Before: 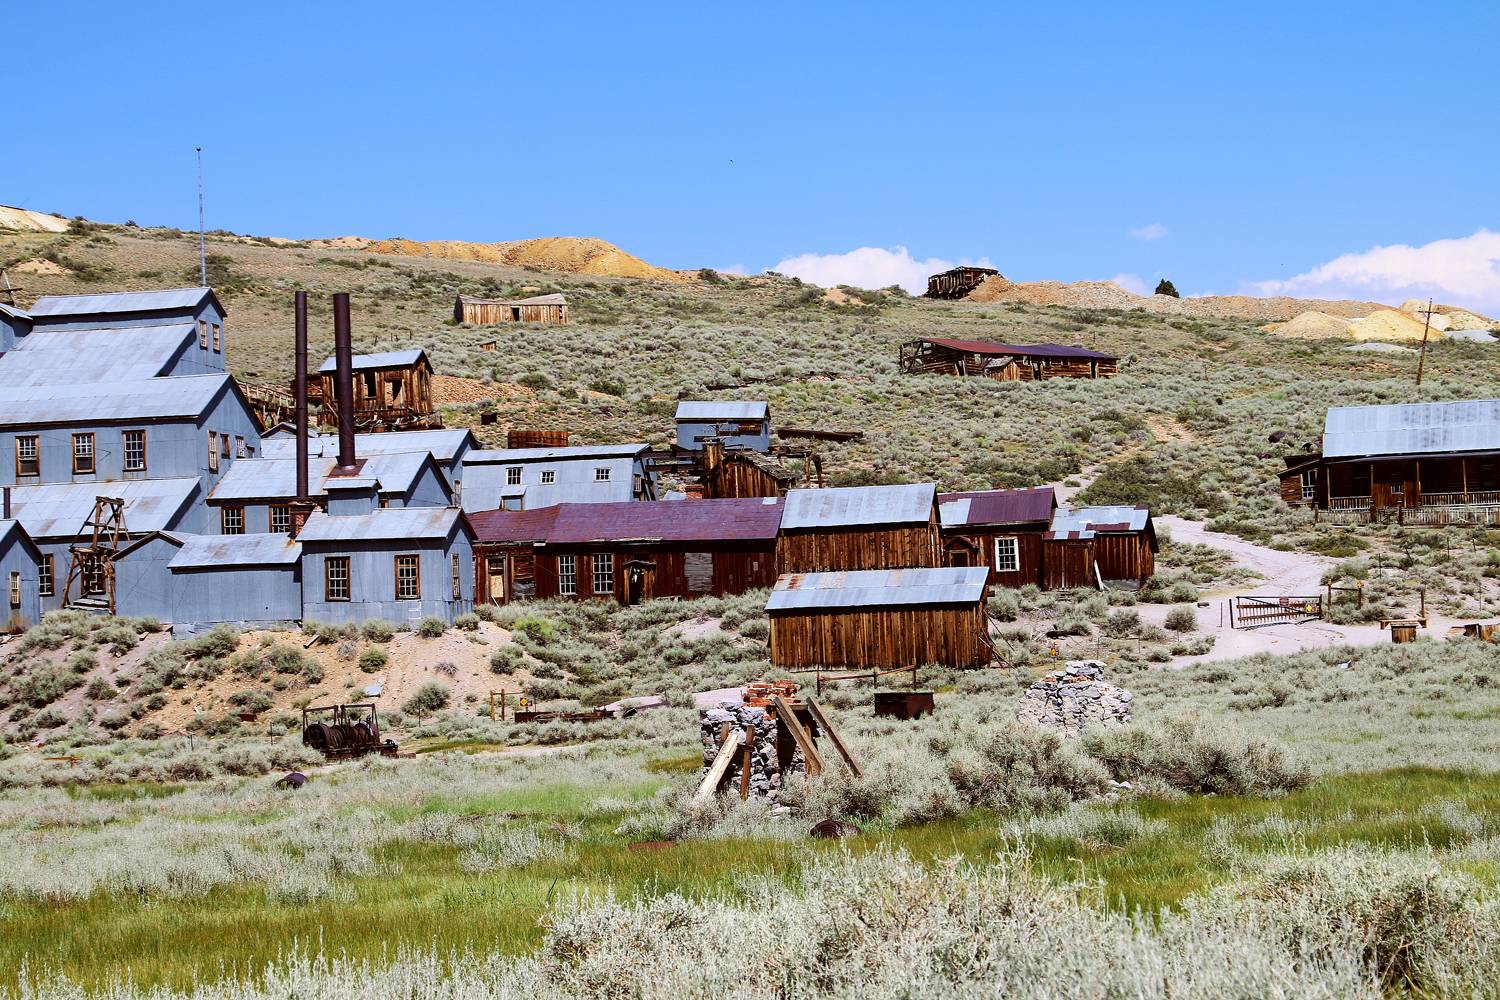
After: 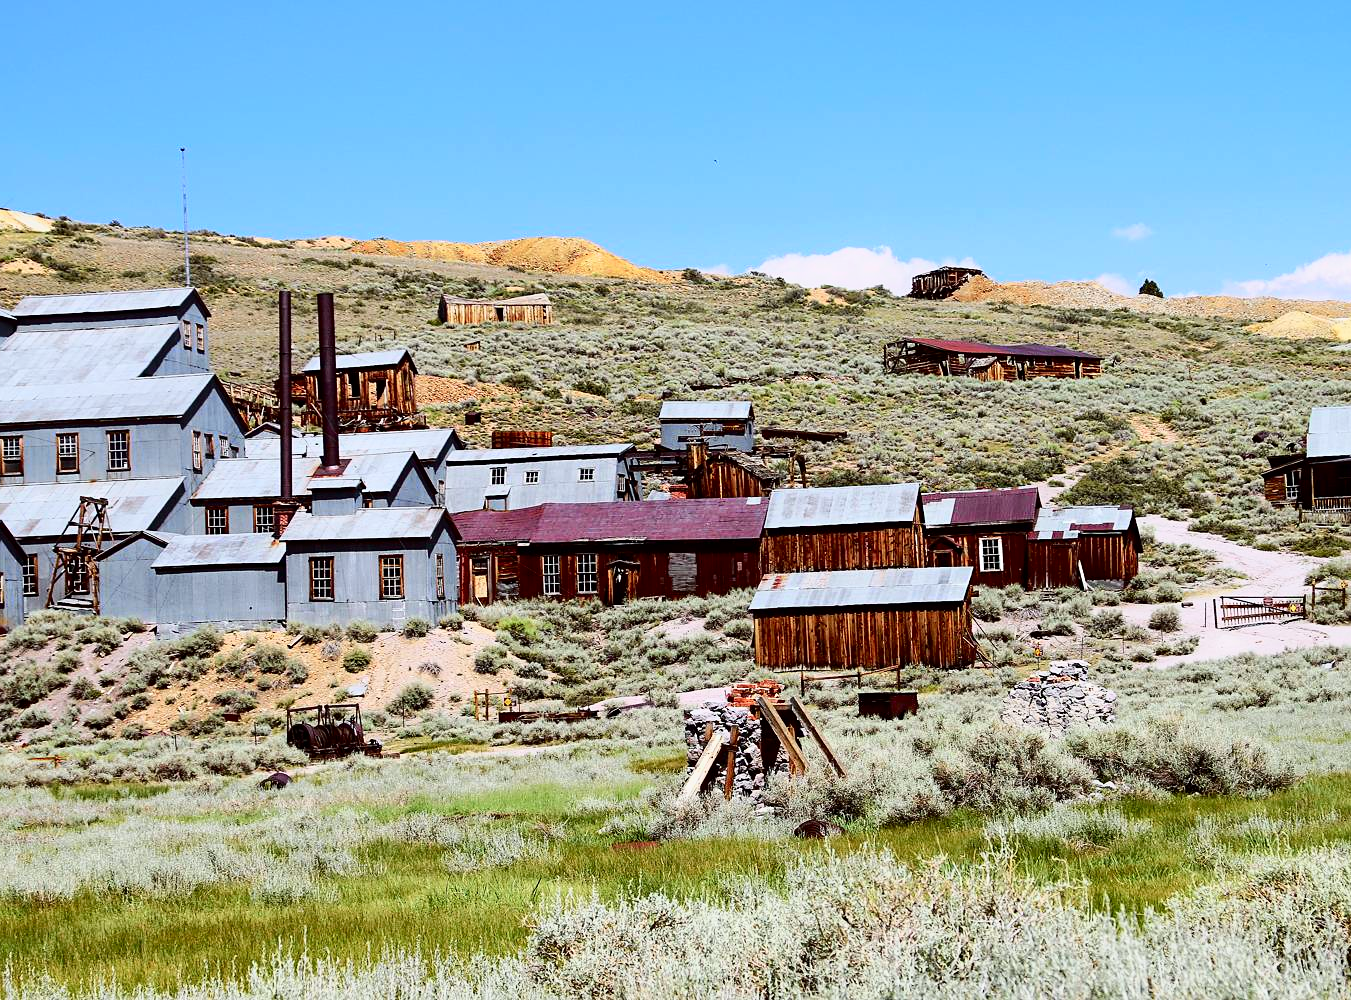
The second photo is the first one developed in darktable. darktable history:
sharpen: amount 0.2
crop and rotate: left 1.088%, right 8.807%
tone curve: curves: ch0 [(0, 0) (0.035, 0.011) (0.133, 0.076) (0.285, 0.265) (0.491, 0.541) (0.617, 0.693) (0.704, 0.77) (0.794, 0.865) (0.895, 0.938) (1, 0.976)]; ch1 [(0, 0) (0.318, 0.278) (0.444, 0.427) (0.502, 0.497) (0.543, 0.547) (0.601, 0.641) (0.746, 0.764) (1, 1)]; ch2 [(0, 0) (0.316, 0.292) (0.381, 0.37) (0.423, 0.448) (0.476, 0.482) (0.502, 0.5) (0.543, 0.547) (0.587, 0.613) (0.642, 0.672) (0.704, 0.727) (0.865, 0.827) (1, 0.951)], color space Lab, independent channels, preserve colors none
